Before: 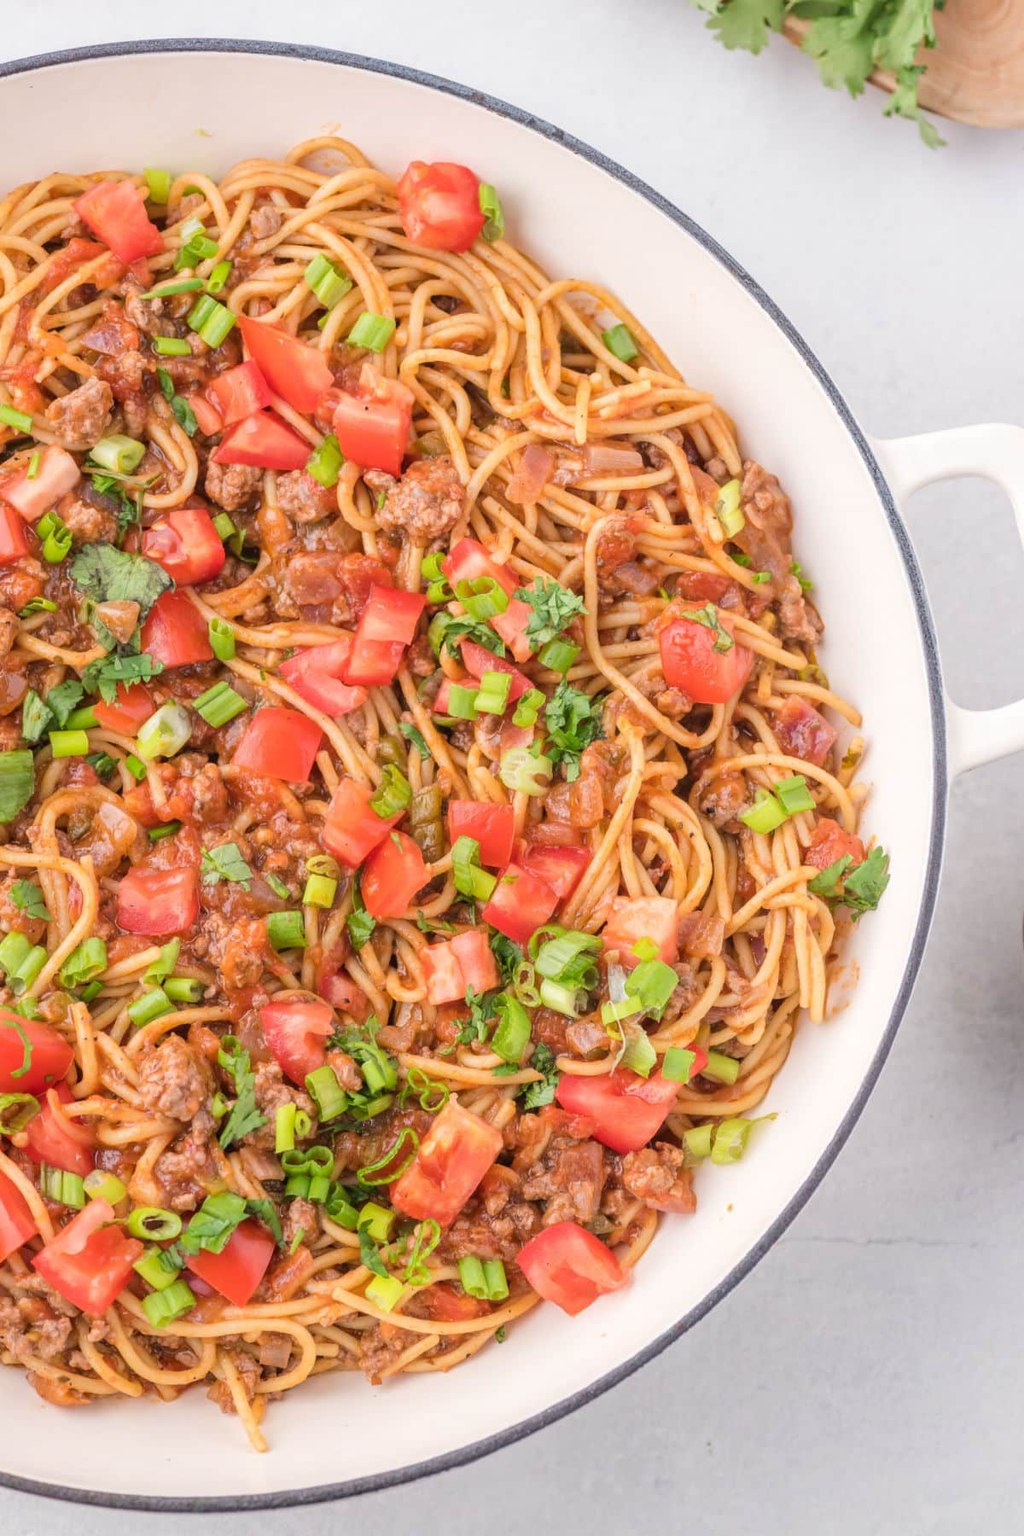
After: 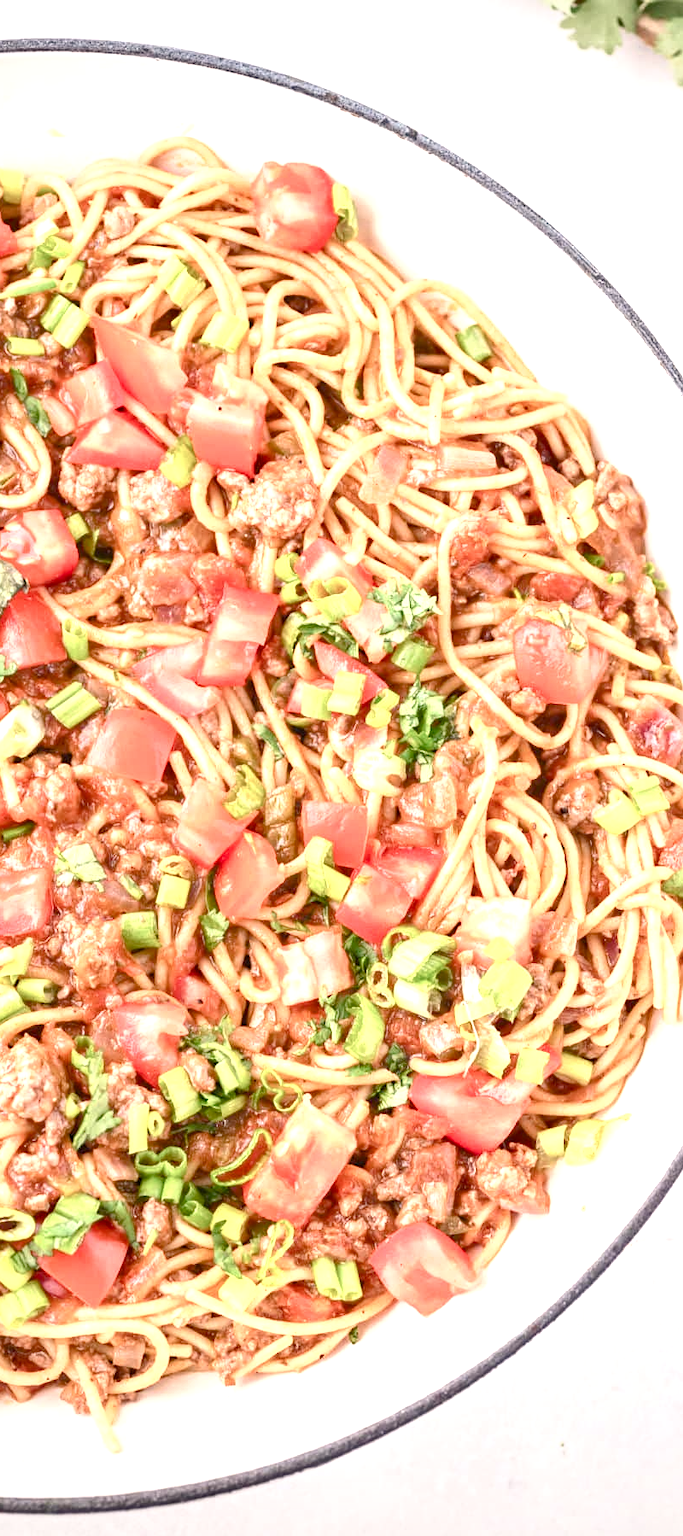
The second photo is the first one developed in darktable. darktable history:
crop and rotate: left 14.376%, right 18.947%
sharpen: radius 5.37, amount 0.31, threshold 26.187
color balance rgb: highlights gain › chroma 1.724%, highlights gain › hue 55.16°, perceptual saturation grading › global saturation 20%, perceptual saturation grading › highlights -49.653%, perceptual saturation grading › shadows 25.966%, perceptual brilliance grading › global brilliance -0.961%, perceptual brilliance grading › highlights -0.604%, perceptual brilliance grading › mid-tones -0.85%, perceptual brilliance grading › shadows -0.745%
shadows and highlights: shadows 37.29, highlights -27.99, soften with gaussian
exposure: black level correction 0, exposure 1.171 EV, compensate exposure bias true, compensate highlight preservation false
vignetting: brightness -0.395, saturation -0.293
local contrast: highlights 102%, shadows 99%, detail 119%, midtone range 0.2
